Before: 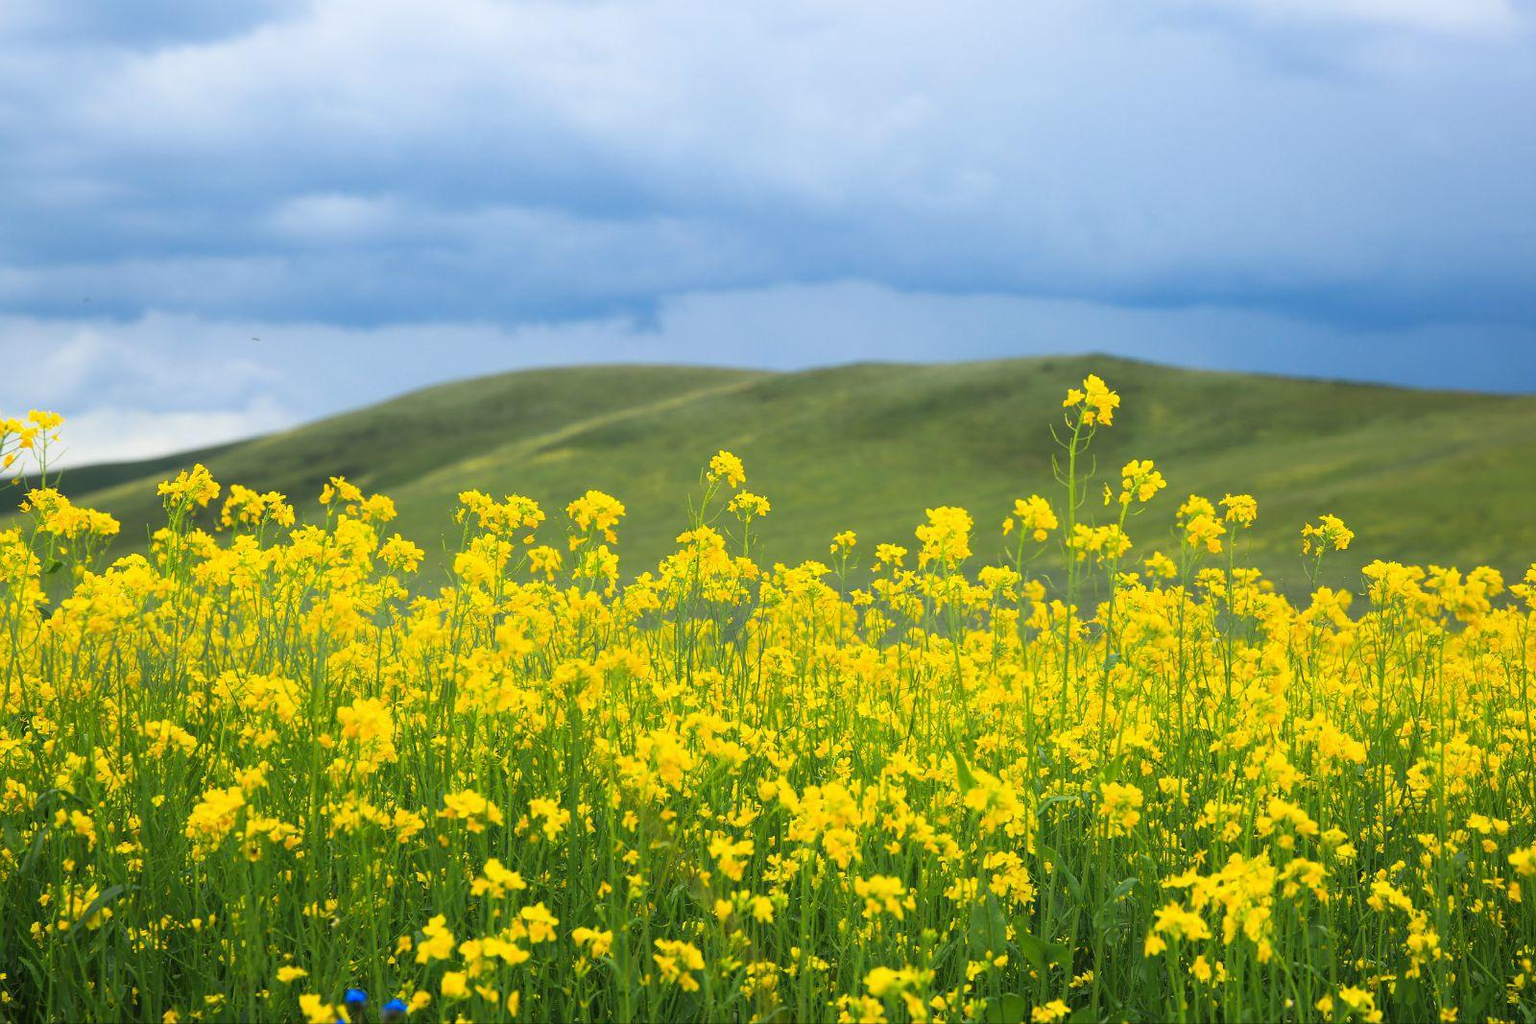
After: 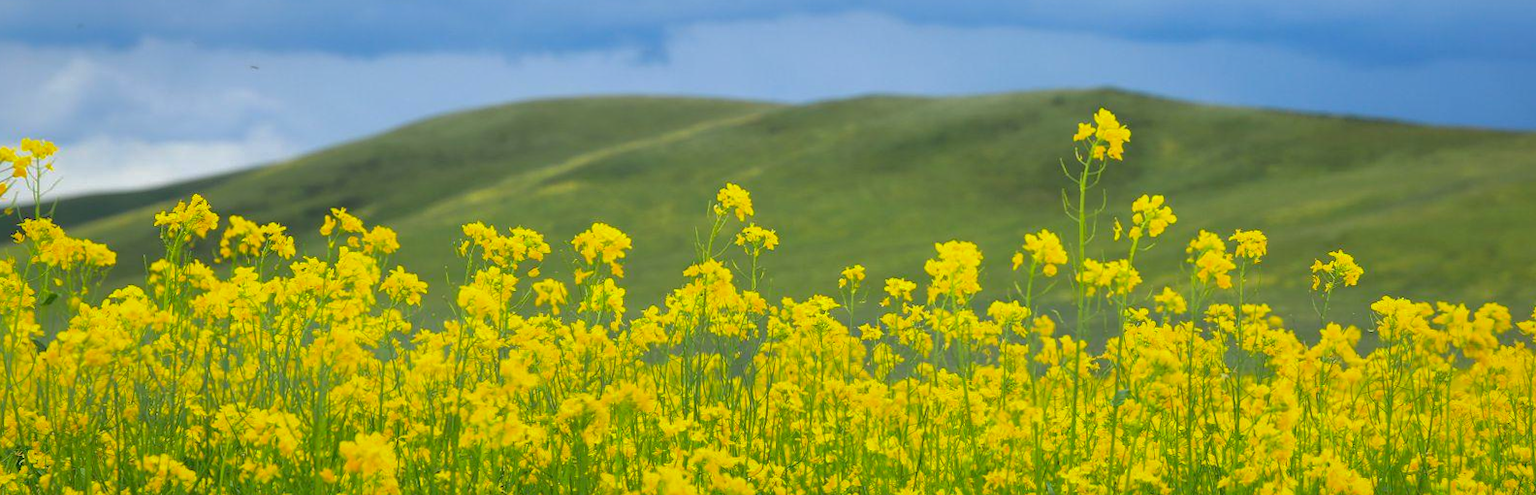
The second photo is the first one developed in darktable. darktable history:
white balance: red 0.982, blue 1.018
rotate and perspective: rotation 0.174°, lens shift (vertical) 0.013, lens shift (horizontal) 0.019, shear 0.001, automatic cropping original format, crop left 0.007, crop right 0.991, crop top 0.016, crop bottom 0.997
crop and rotate: top 26.056%, bottom 25.543%
shadows and highlights: shadows 40, highlights -60
exposure: black level correction 0.005, exposure 0.014 EV, compensate highlight preservation false
